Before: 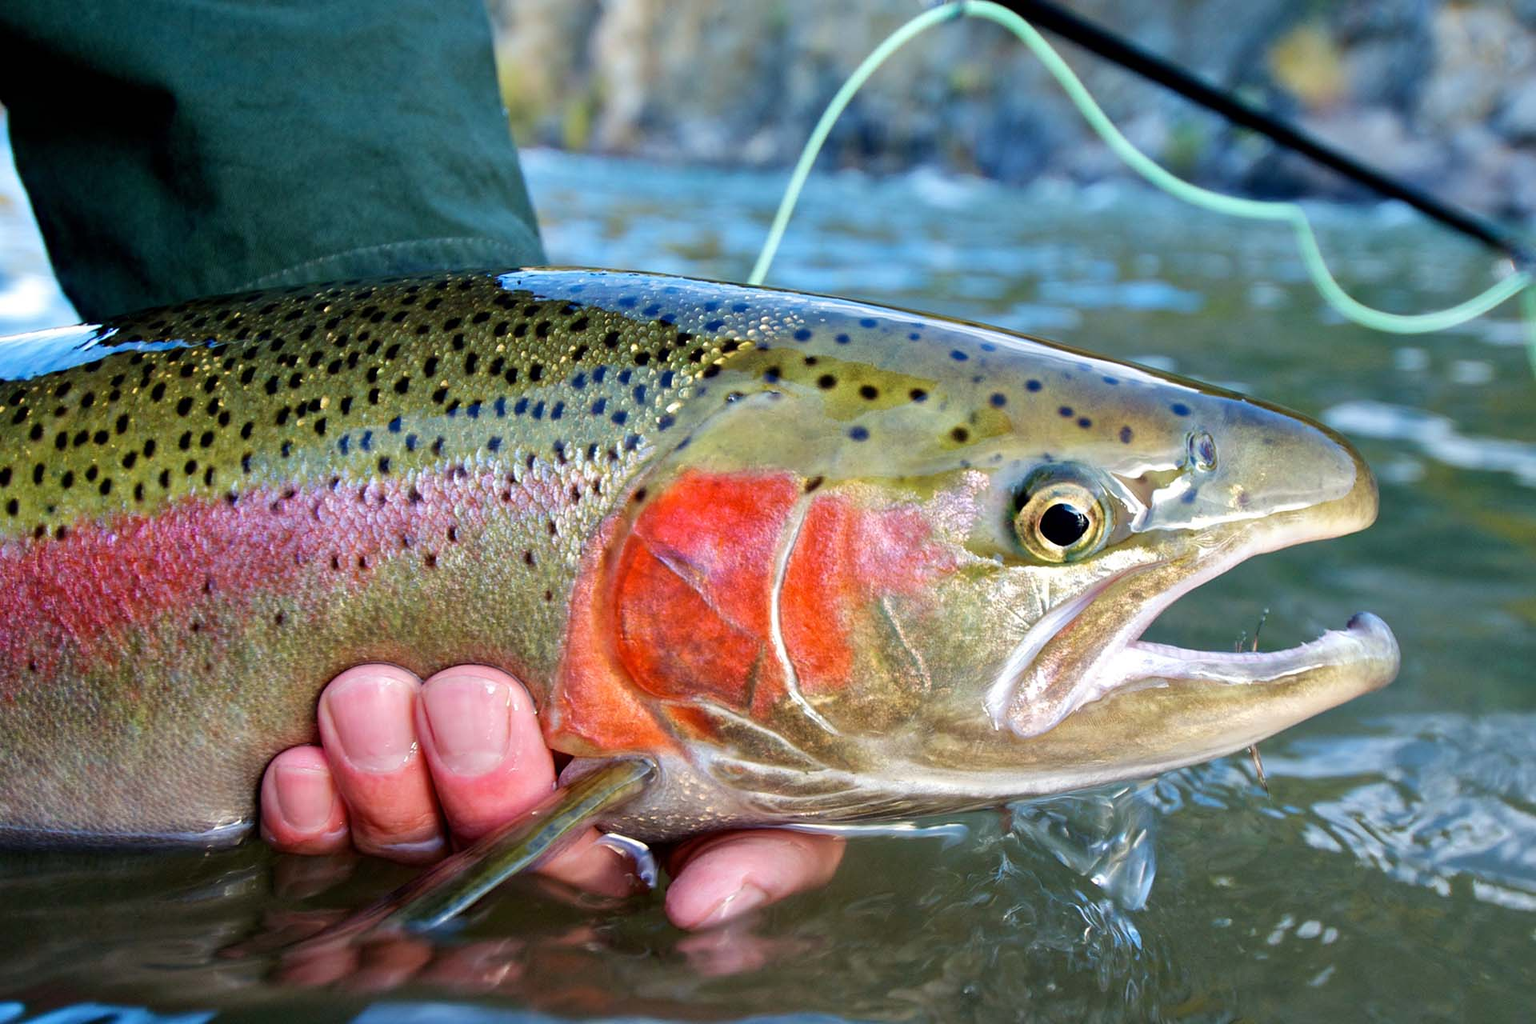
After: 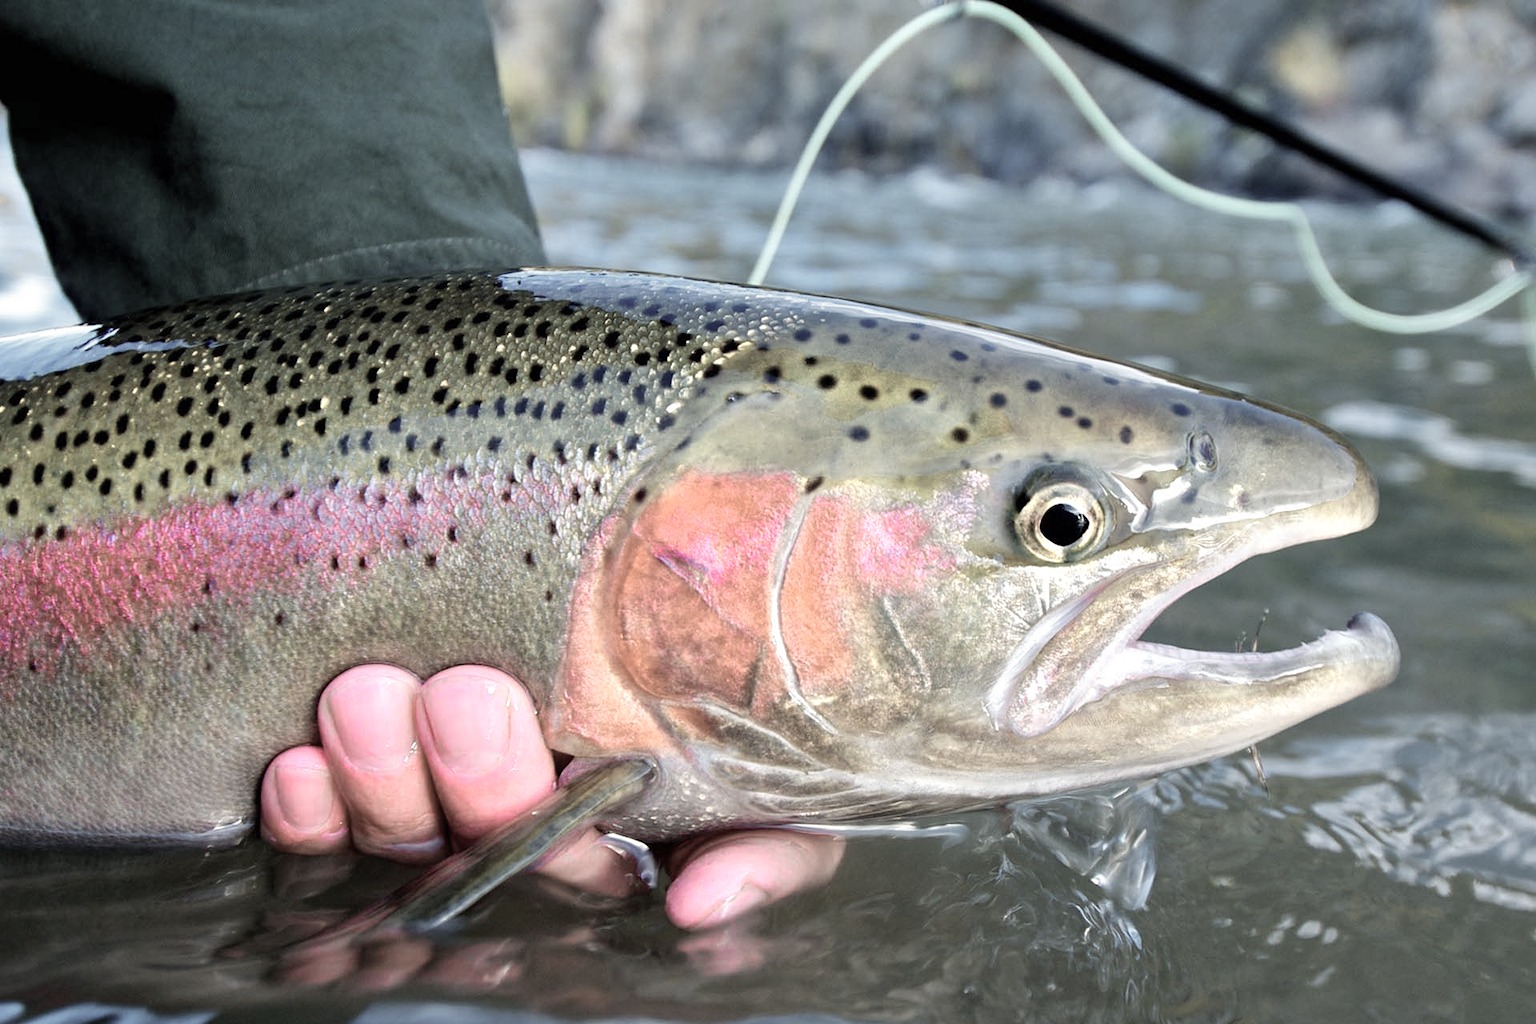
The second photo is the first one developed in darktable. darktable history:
contrast brightness saturation: contrast 0.027, brightness 0.055, saturation 0.12
color zones: curves: ch0 [(0, 0.6) (0.129, 0.585) (0.193, 0.596) (0.429, 0.5) (0.571, 0.5) (0.714, 0.5) (0.857, 0.5) (1, 0.6)]; ch1 [(0, 0.453) (0.112, 0.245) (0.213, 0.252) (0.429, 0.233) (0.571, 0.231) (0.683, 0.242) (0.857, 0.296) (1, 0.453)], mix 27.74%
